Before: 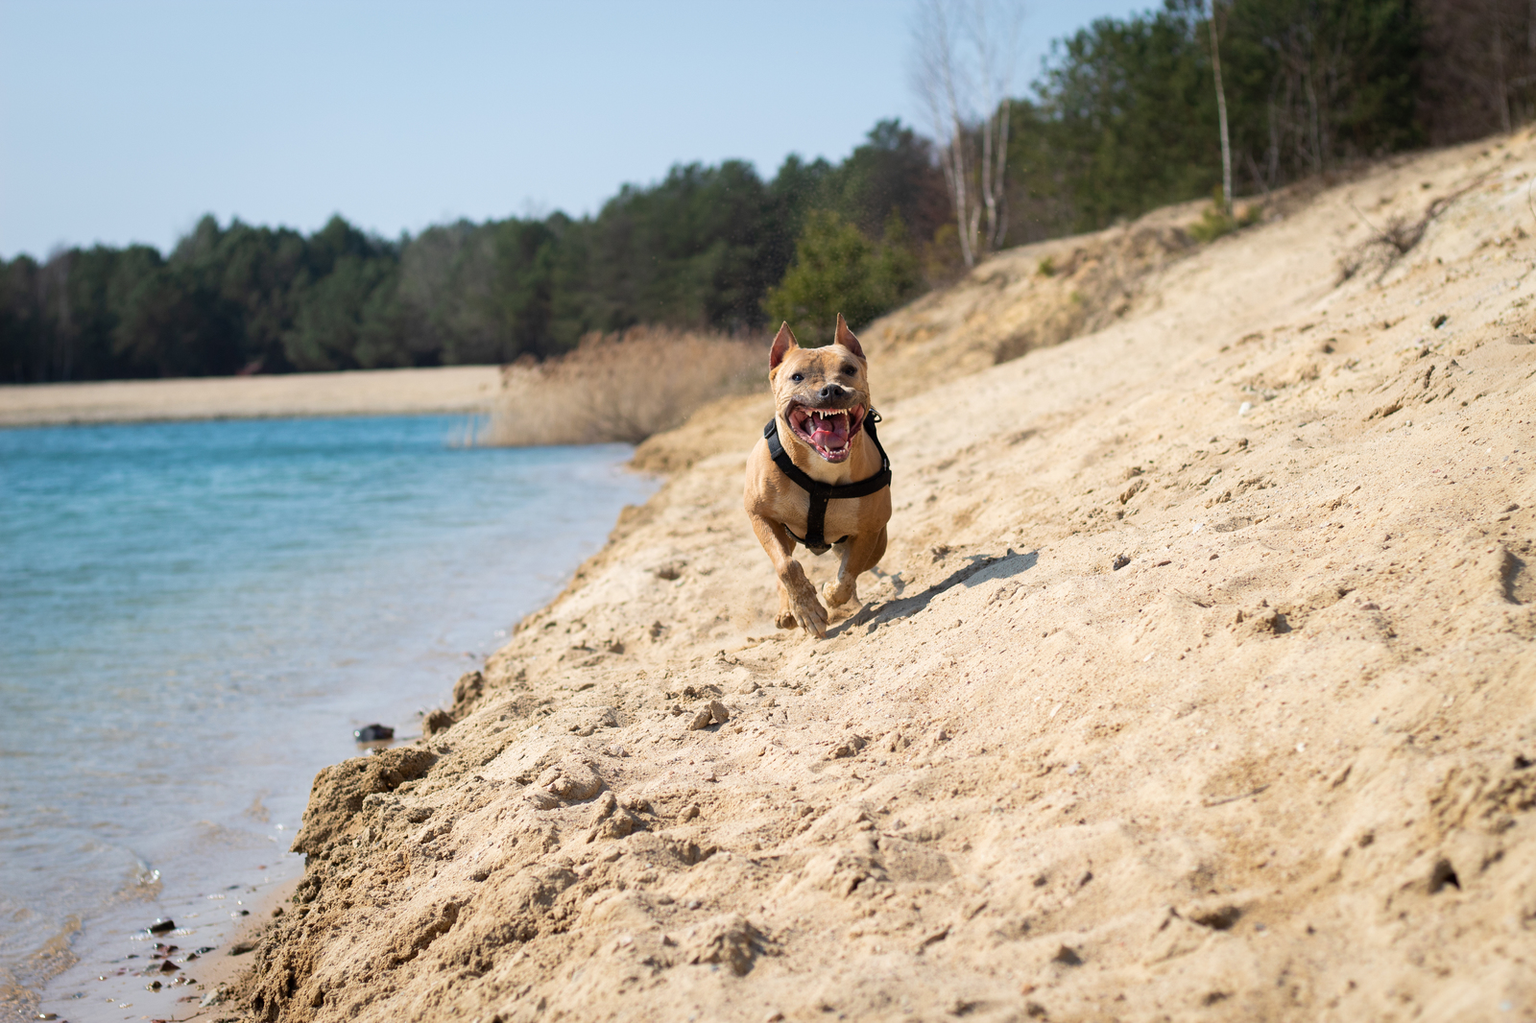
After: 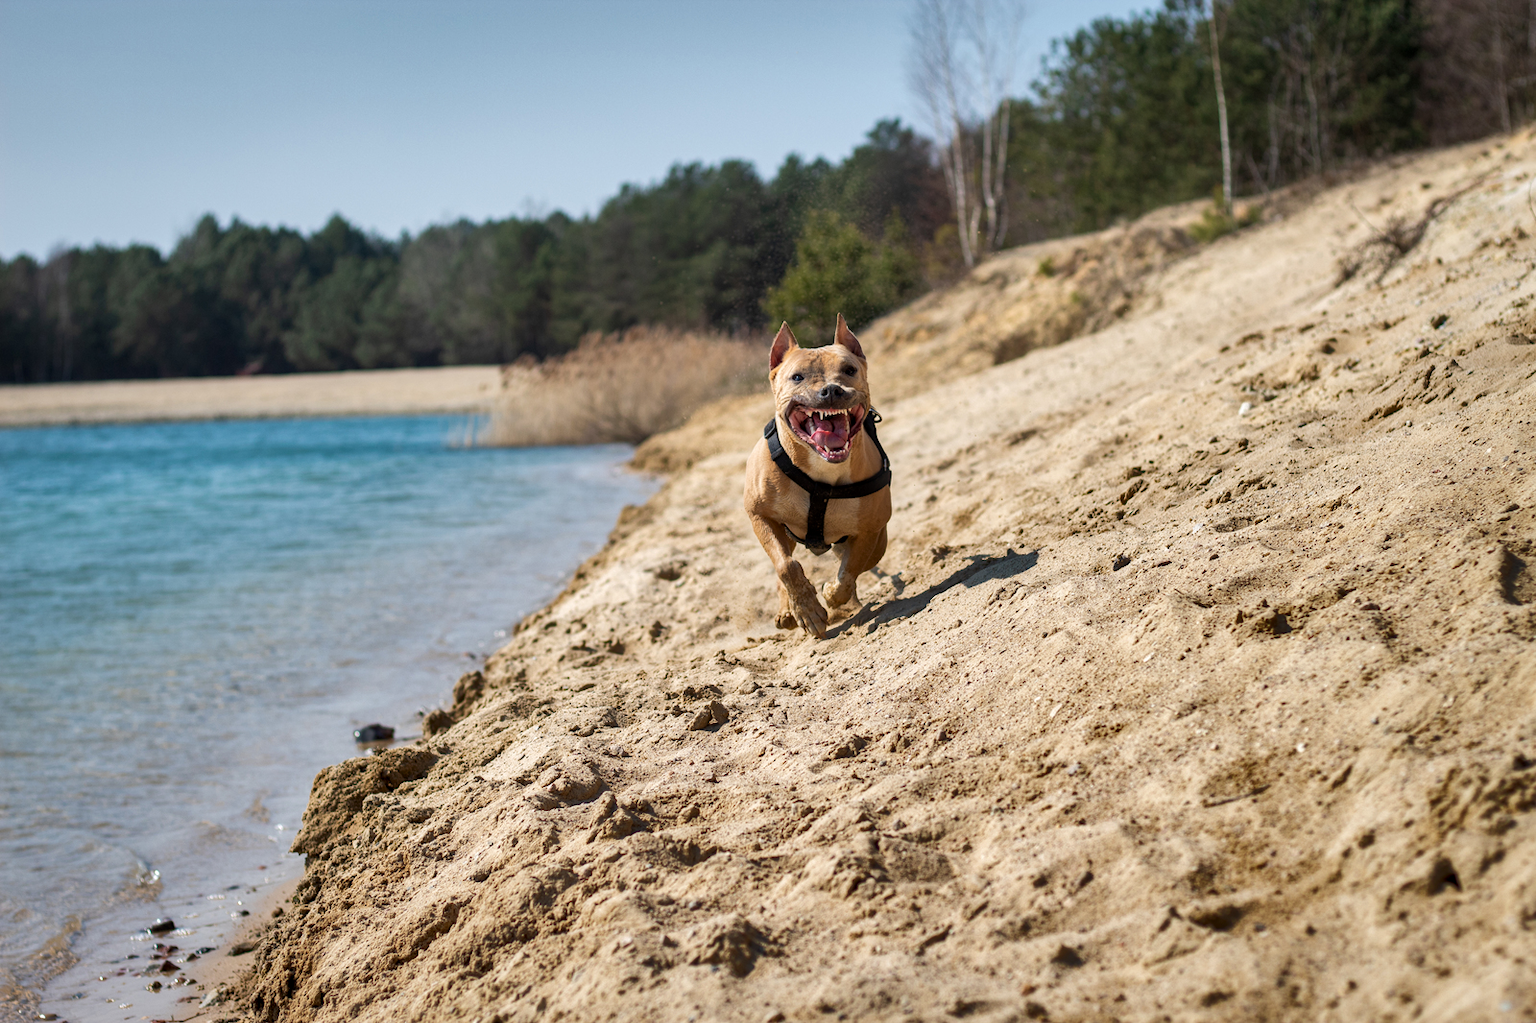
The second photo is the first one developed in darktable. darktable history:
local contrast: on, module defaults
shadows and highlights: radius 107.68, shadows 44.92, highlights -67.21, low approximation 0.01, soften with gaussian
